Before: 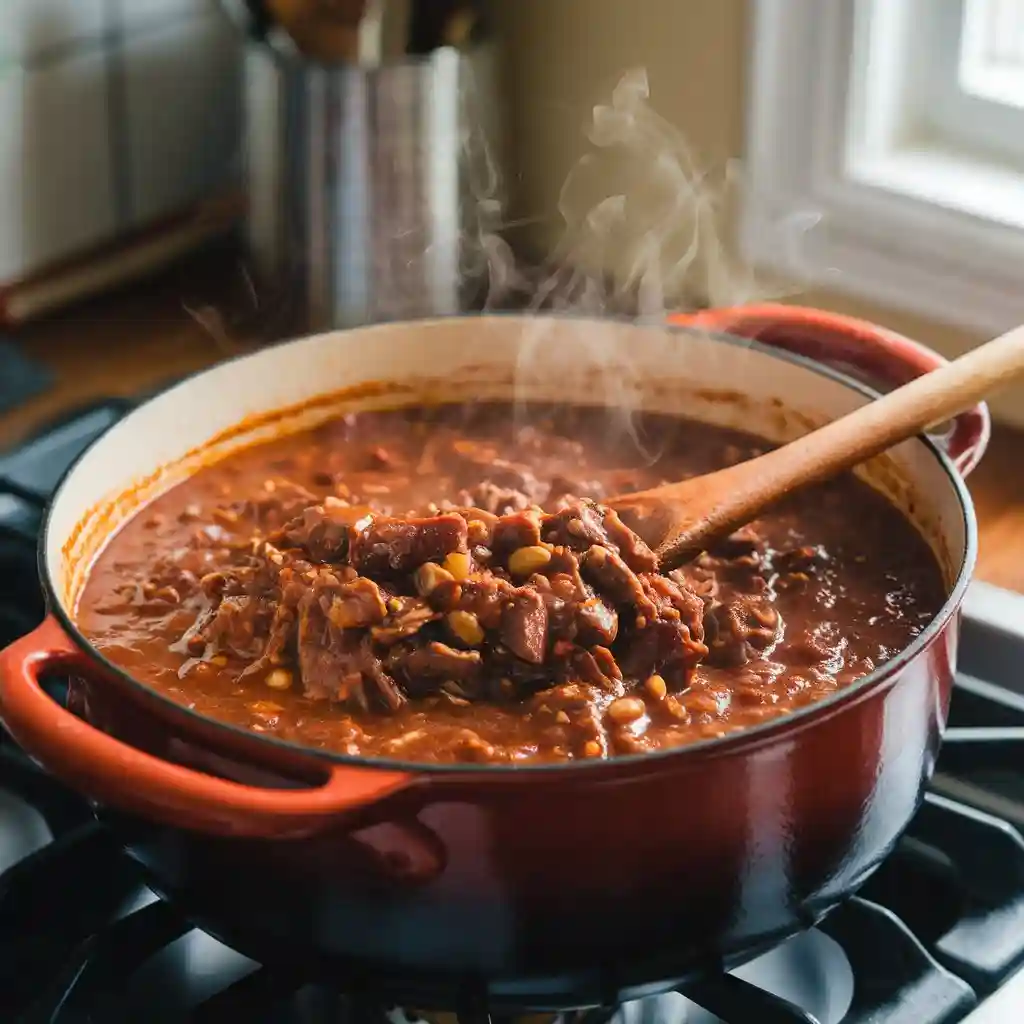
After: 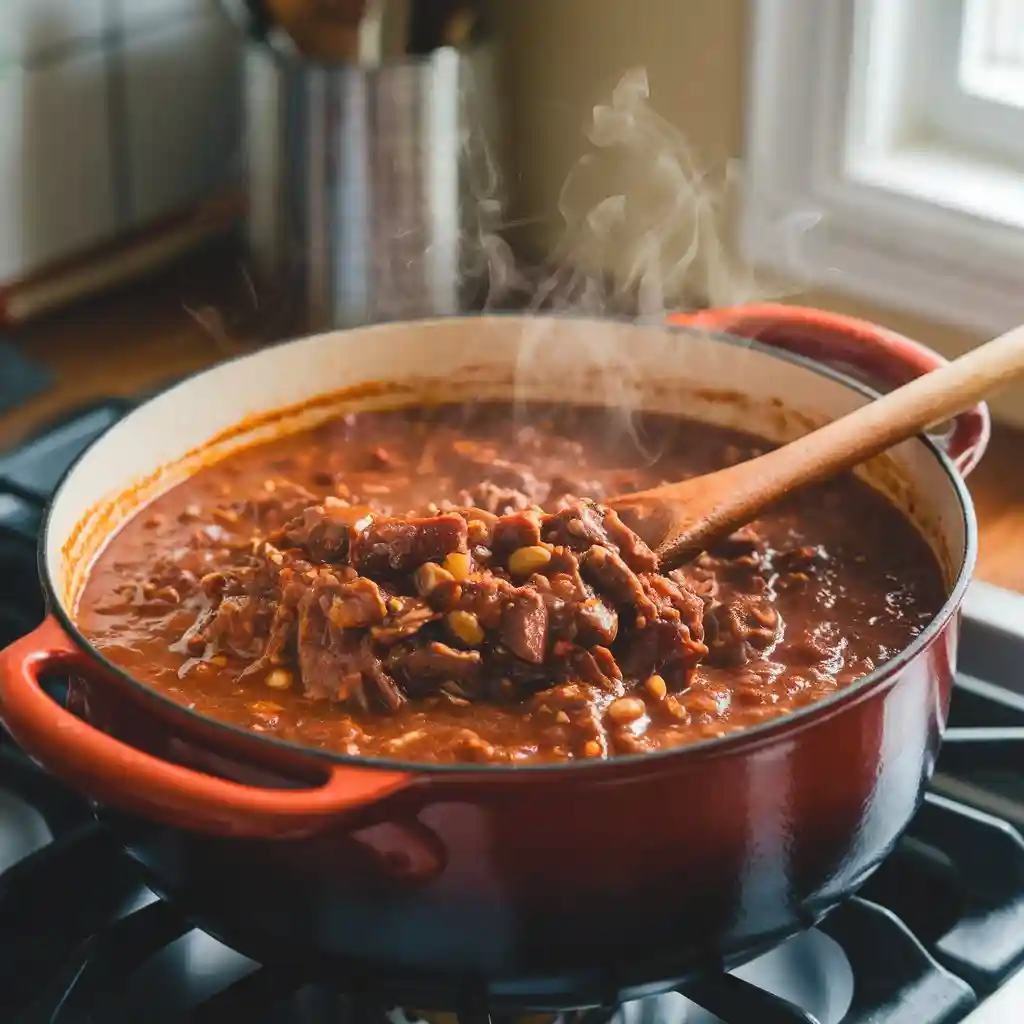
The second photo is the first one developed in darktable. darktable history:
tone curve: curves: ch0 [(0, 0) (0.003, 0.04) (0.011, 0.053) (0.025, 0.077) (0.044, 0.104) (0.069, 0.127) (0.1, 0.15) (0.136, 0.177) (0.177, 0.215) (0.224, 0.254) (0.277, 0.3) (0.335, 0.355) (0.399, 0.41) (0.468, 0.477) (0.543, 0.554) (0.623, 0.636) (0.709, 0.72) (0.801, 0.804) (0.898, 0.892) (1, 1)], color space Lab, independent channels, preserve colors none
